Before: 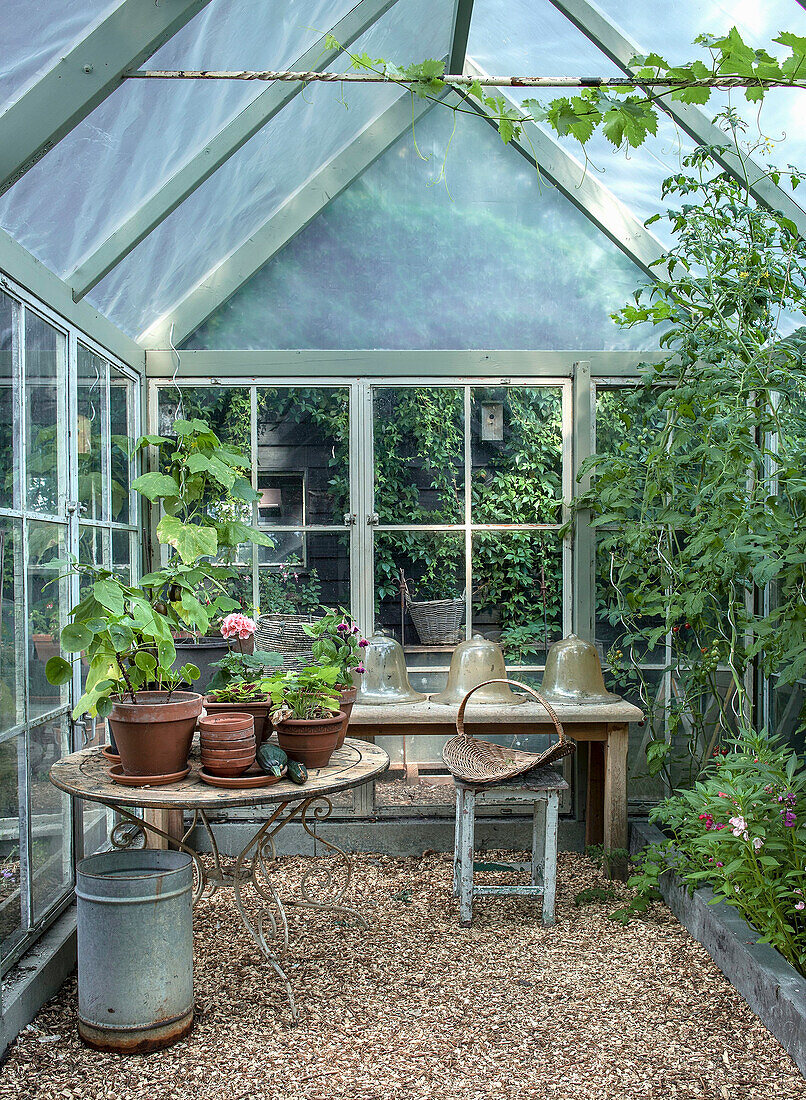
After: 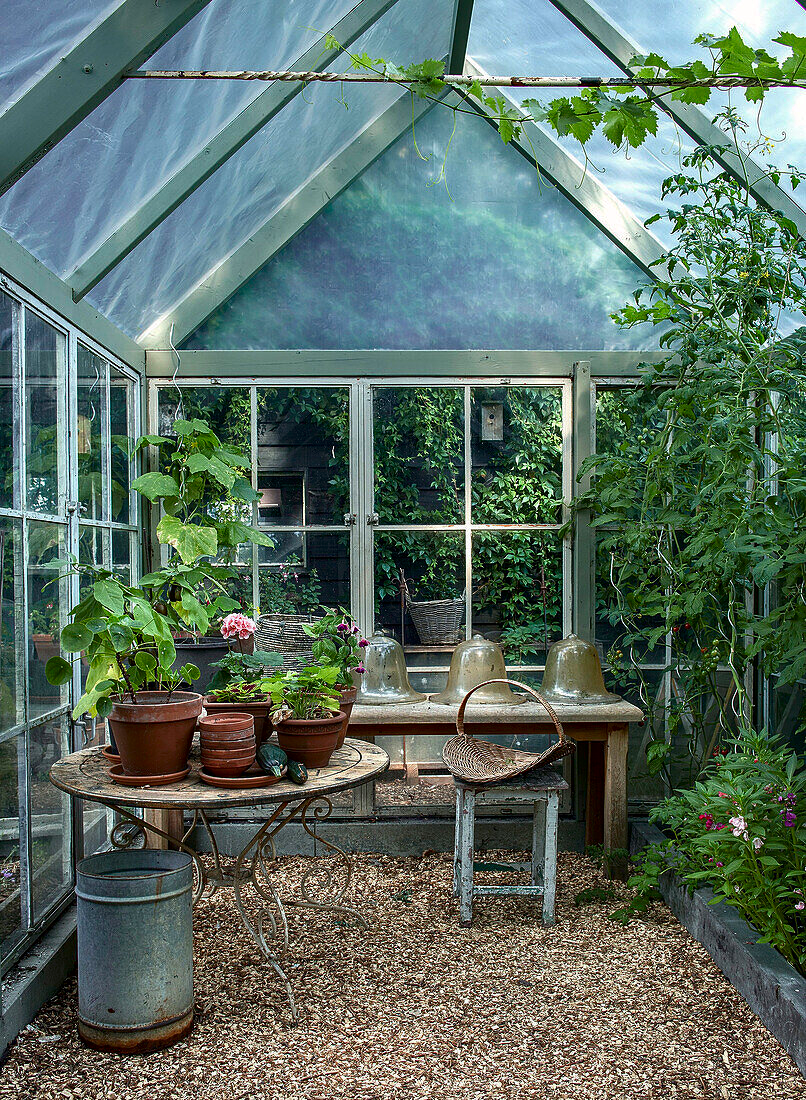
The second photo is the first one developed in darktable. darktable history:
contrast brightness saturation: brightness -0.196, saturation 0.081
haze removal: compatibility mode true, adaptive false
